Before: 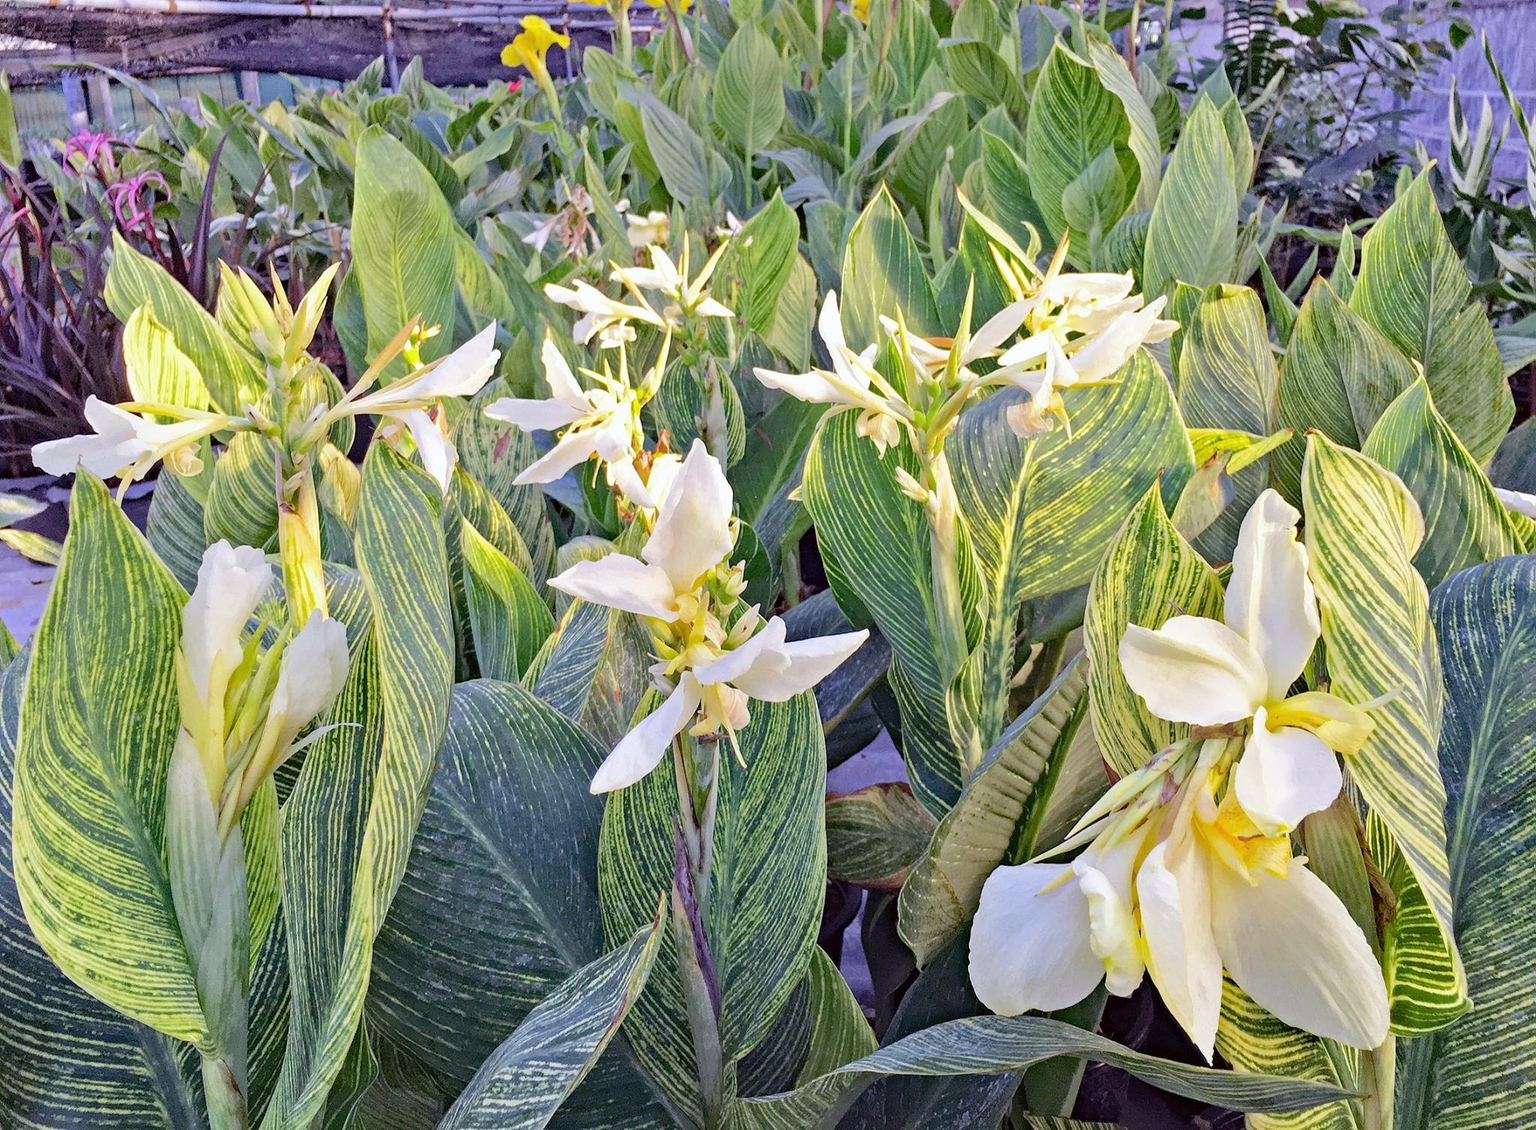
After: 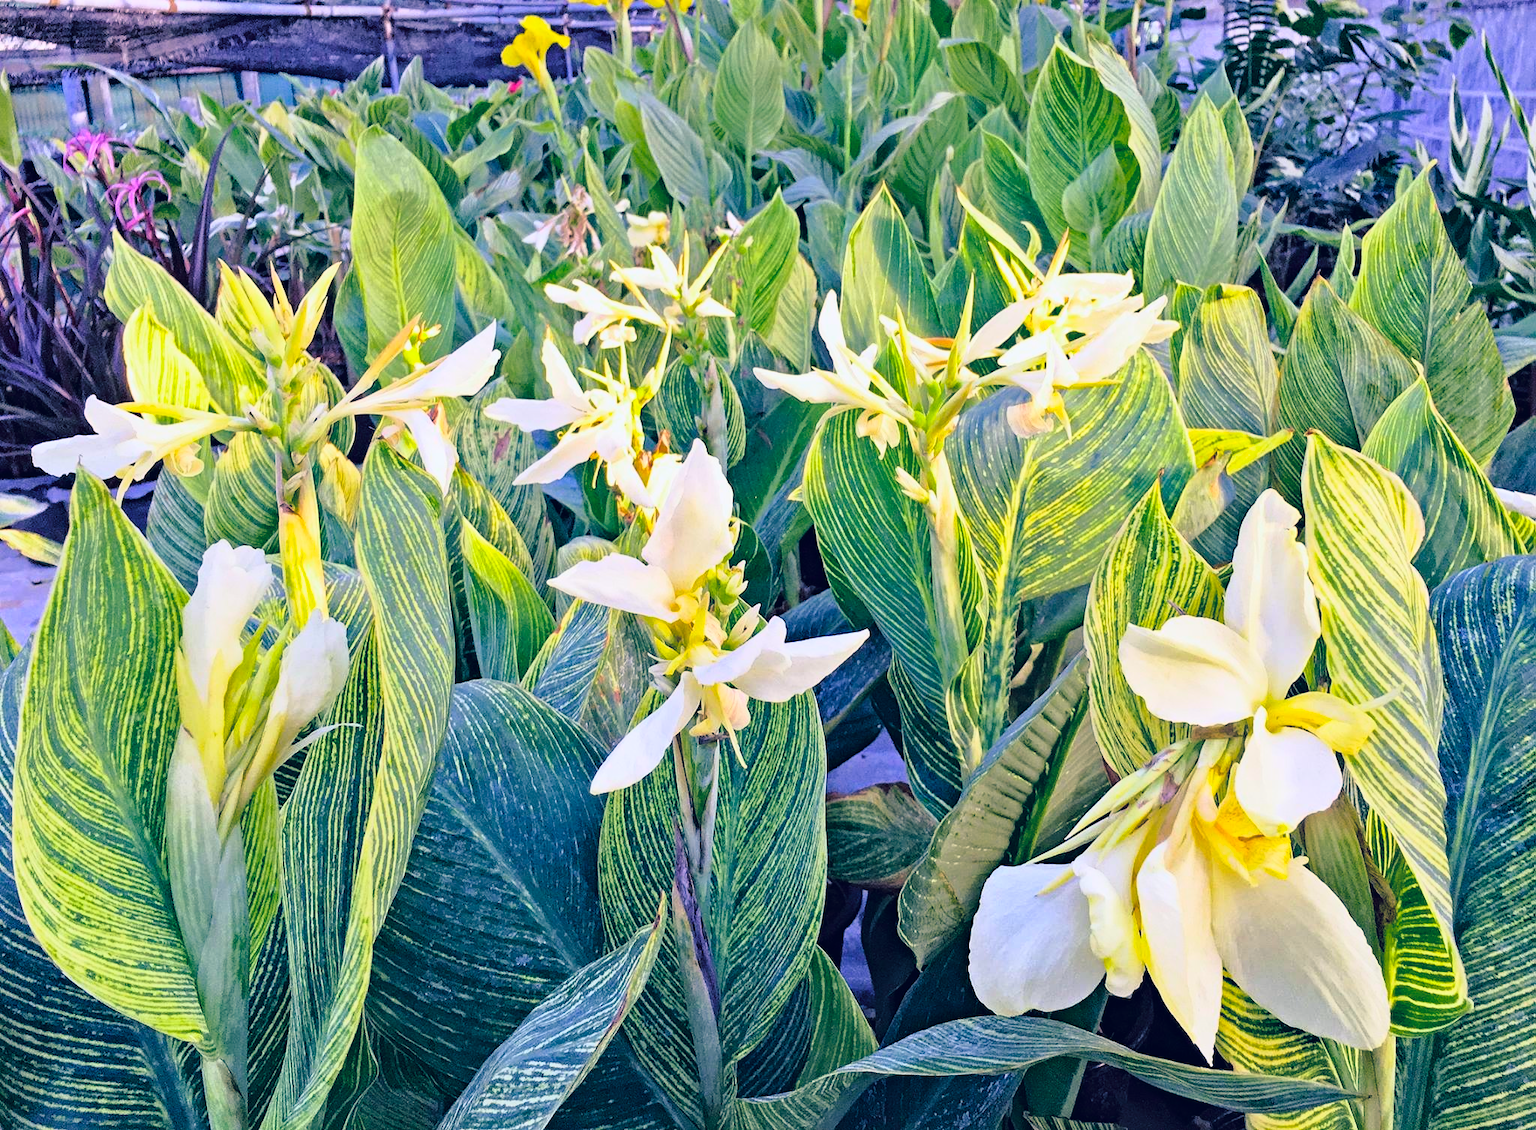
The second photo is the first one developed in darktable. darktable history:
tone curve: curves: ch0 [(0, 0) (0.105, 0.068) (0.195, 0.162) (0.283, 0.283) (0.384, 0.404) (0.485, 0.531) (0.638, 0.681) (0.795, 0.879) (1, 0.977)]; ch1 [(0, 0) (0.161, 0.092) (0.35, 0.33) (0.379, 0.401) (0.456, 0.469) (0.504, 0.5) (0.512, 0.514) (0.58, 0.597) (0.635, 0.646) (1, 1)]; ch2 [(0, 0) (0.371, 0.362) (0.437, 0.437) (0.5, 0.5) (0.53, 0.523) (0.56, 0.58) (0.622, 0.606) (1, 1)], color space Lab, linked channels, preserve colors none
color balance rgb: shadows lift › luminance -28.928%, shadows lift › chroma 9.991%, shadows lift › hue 232.2°, global offset › luminance 0.383%, global offset › chroma 0.21%, global offset › hue 255.12°, perceptual saturation grading › global saturation 19.618%, global vibrance 20%
